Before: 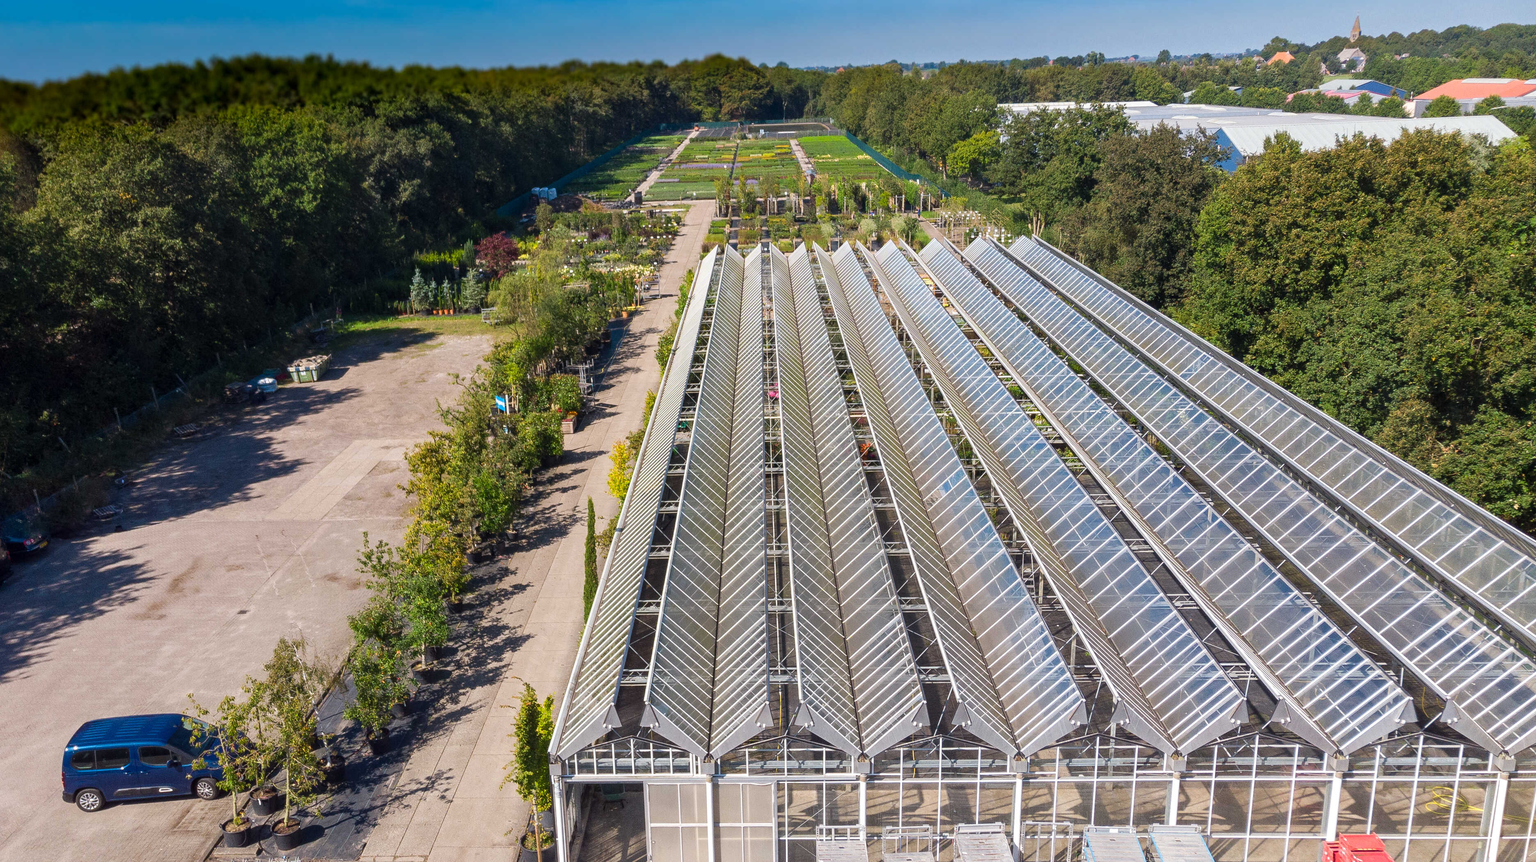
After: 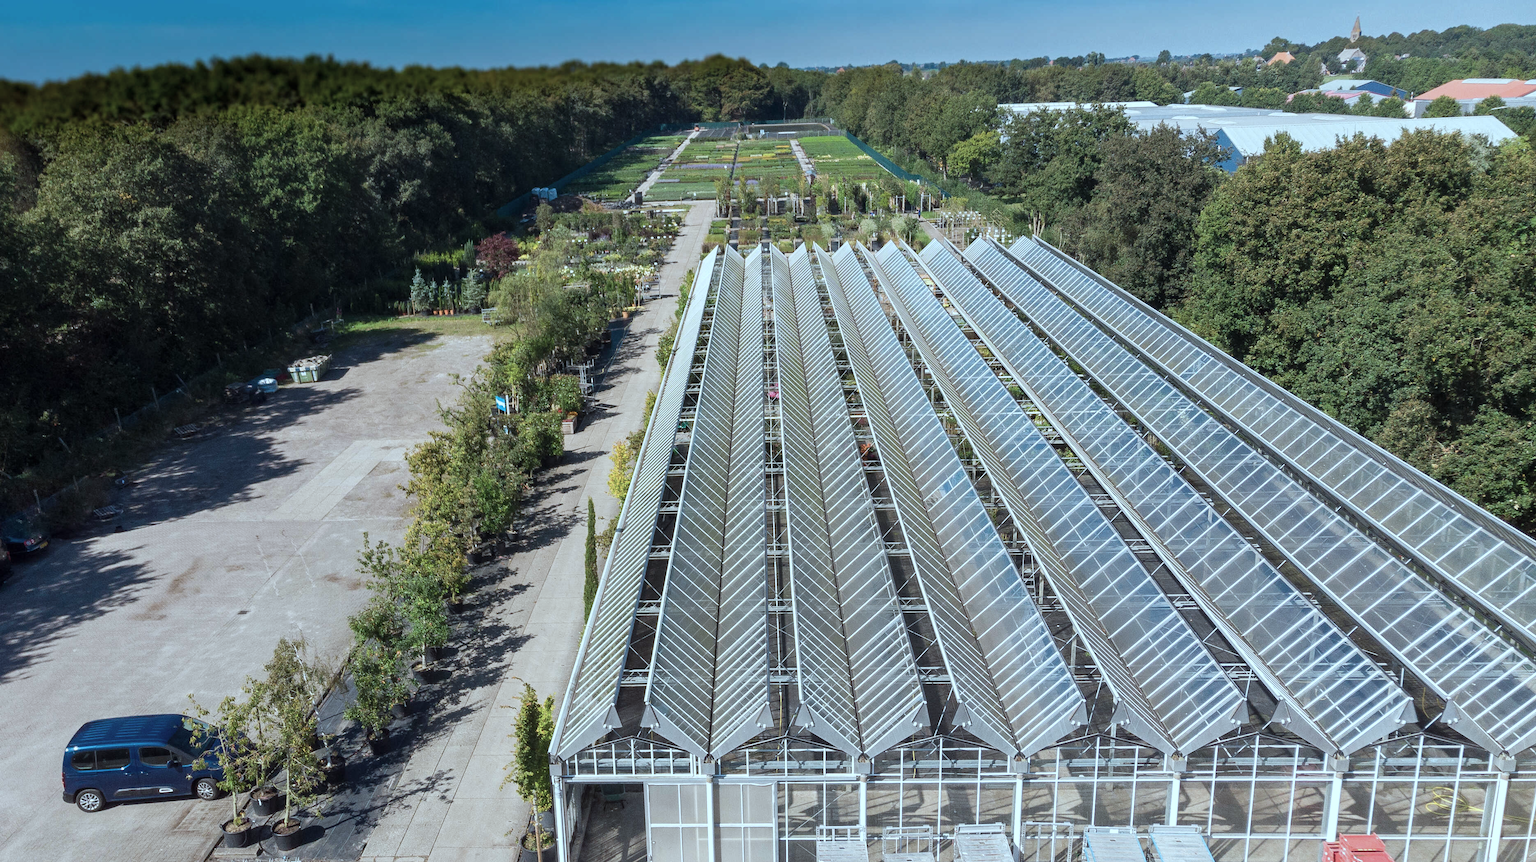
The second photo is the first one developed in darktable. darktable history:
color correction: highlights a* -13.01, highlights b* -17.57, saturation 0.711
exposure: black level correction 0, compensate highlight preservation false
